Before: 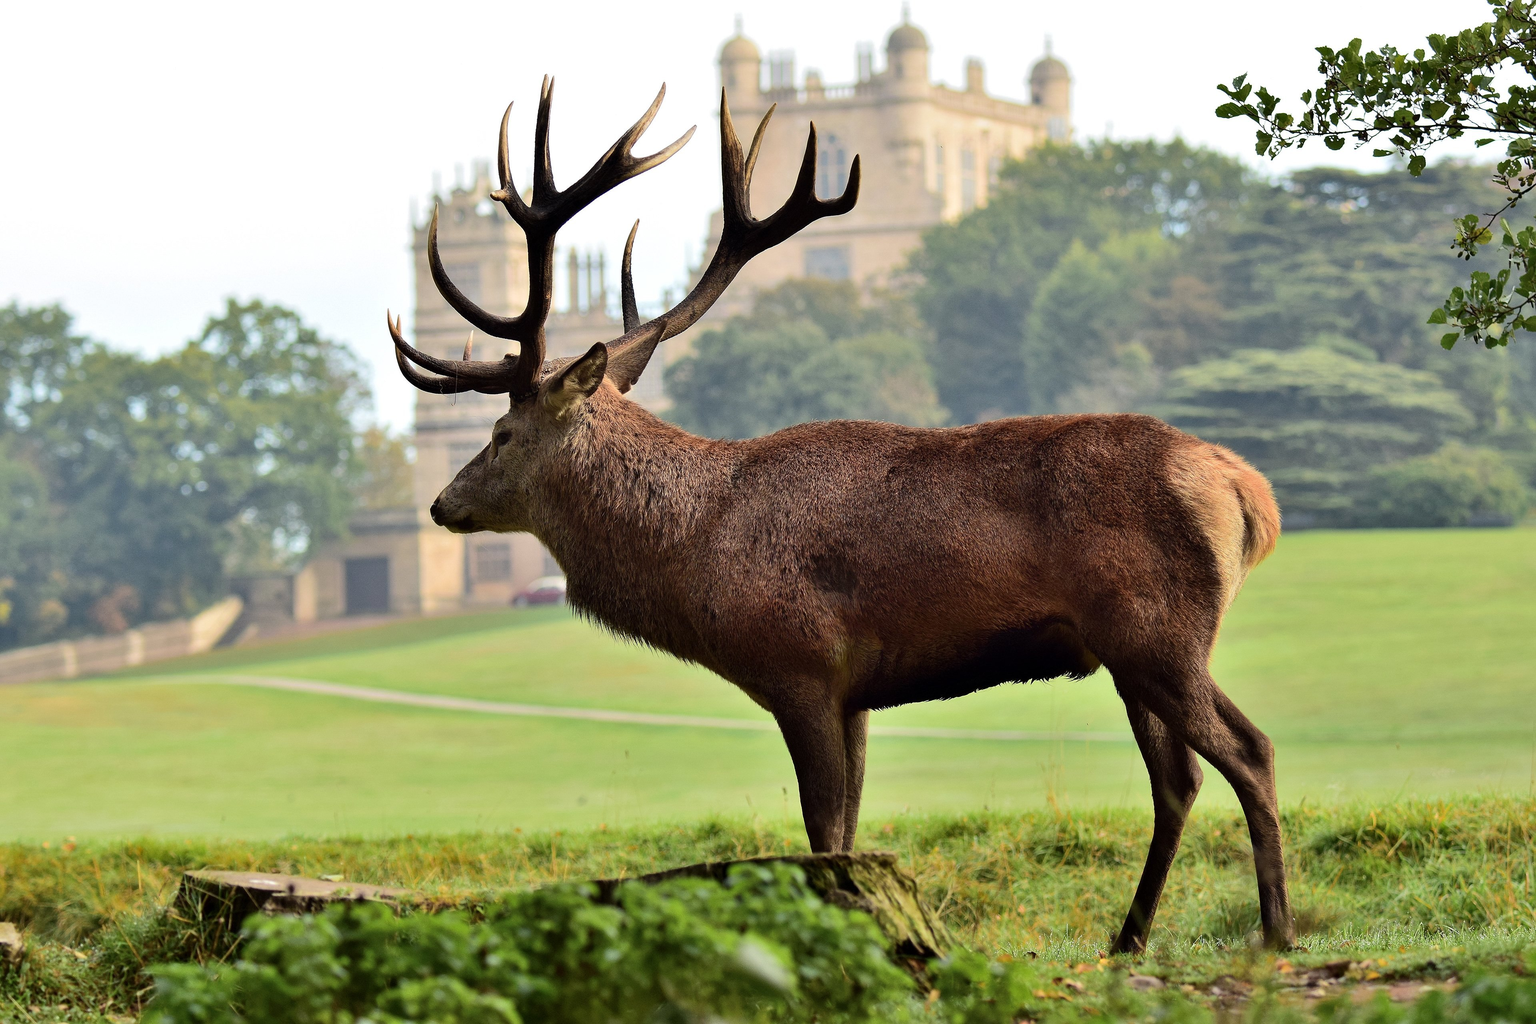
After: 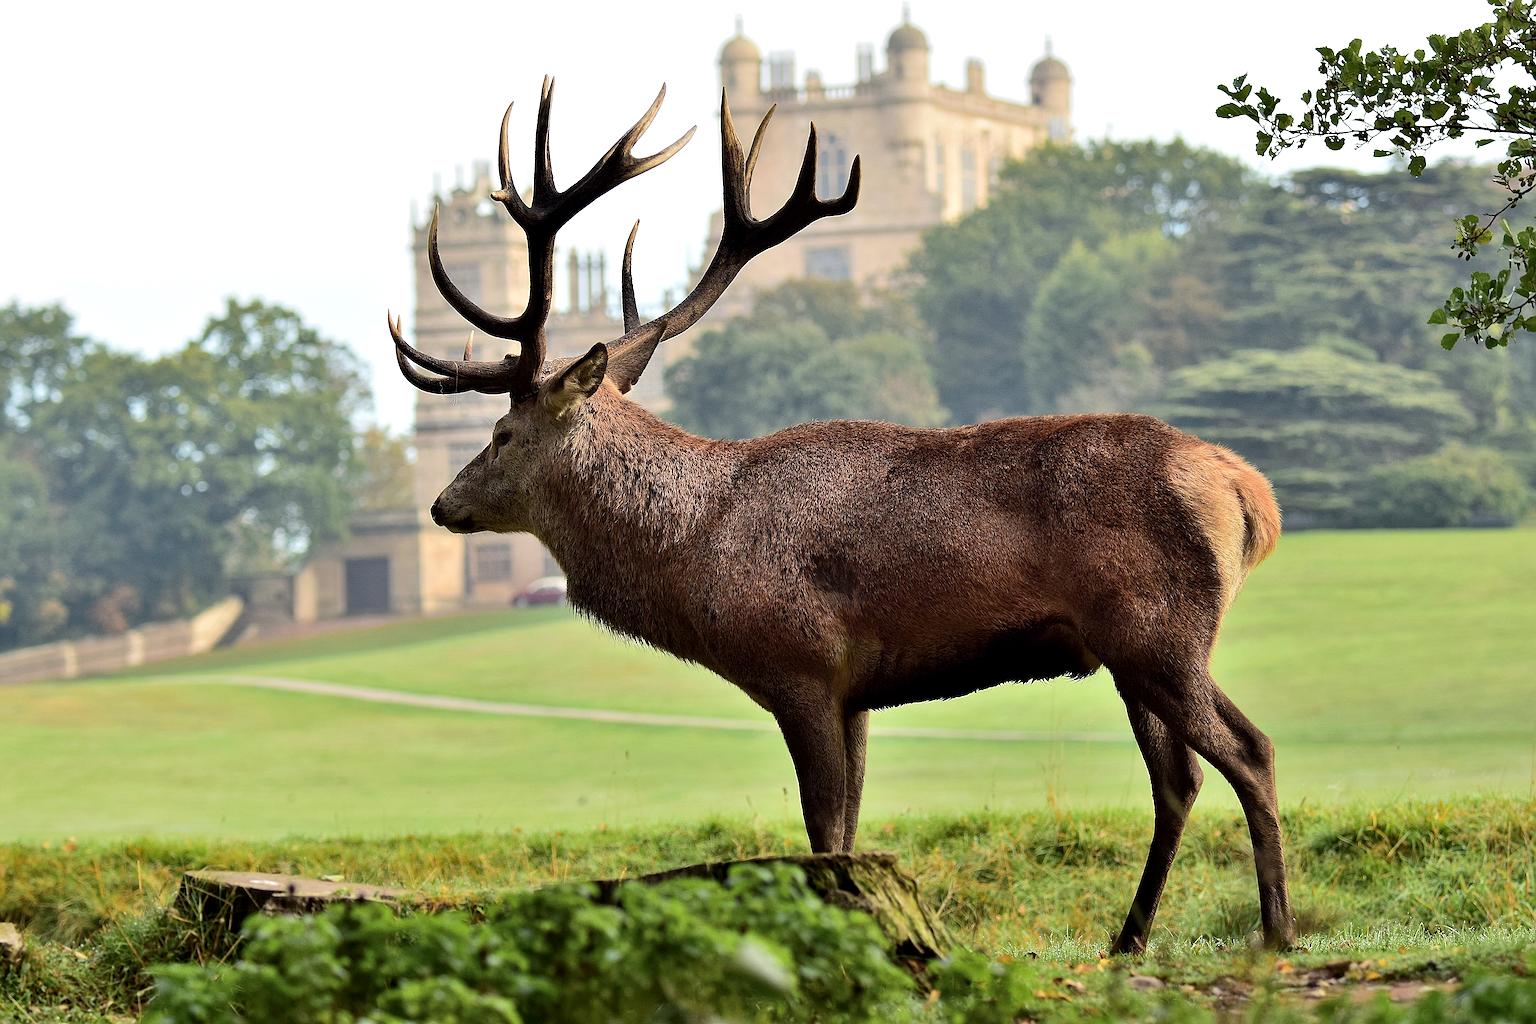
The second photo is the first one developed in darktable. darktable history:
sharpen: on, module defaults
local contrast: highlights 107%, shadows 100%, detail 120%, midtone range 0.2
